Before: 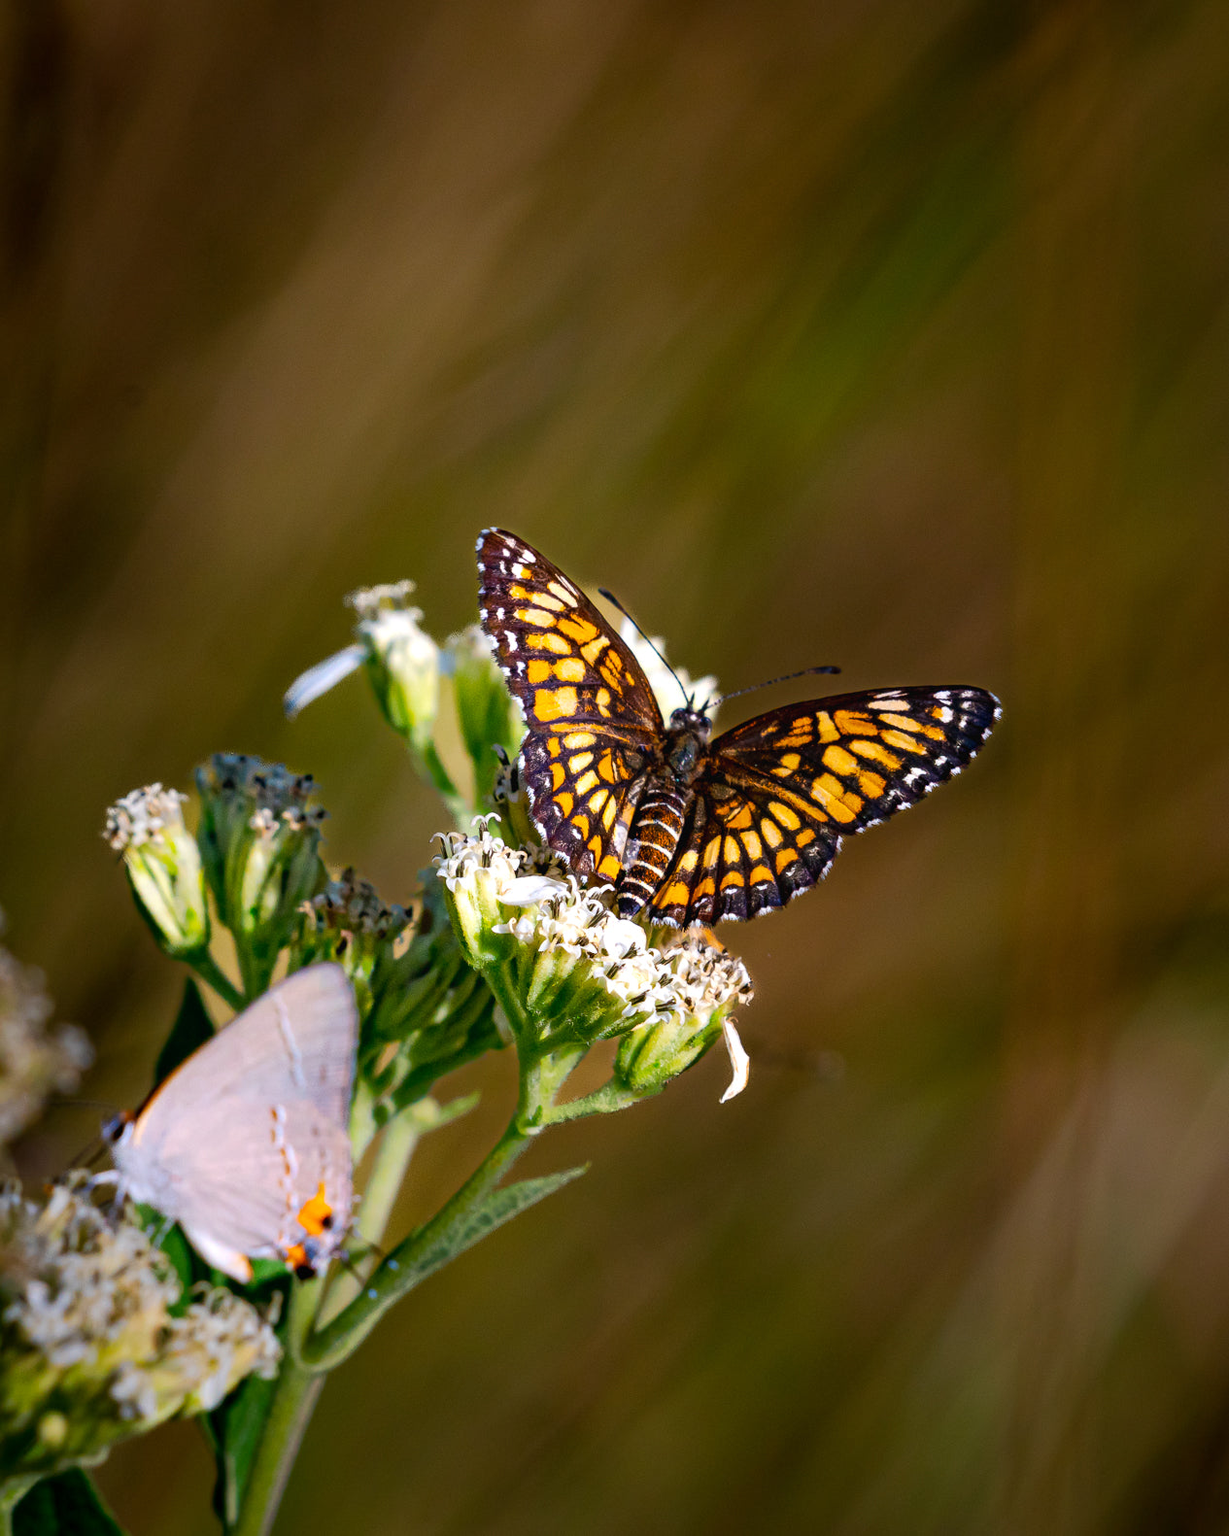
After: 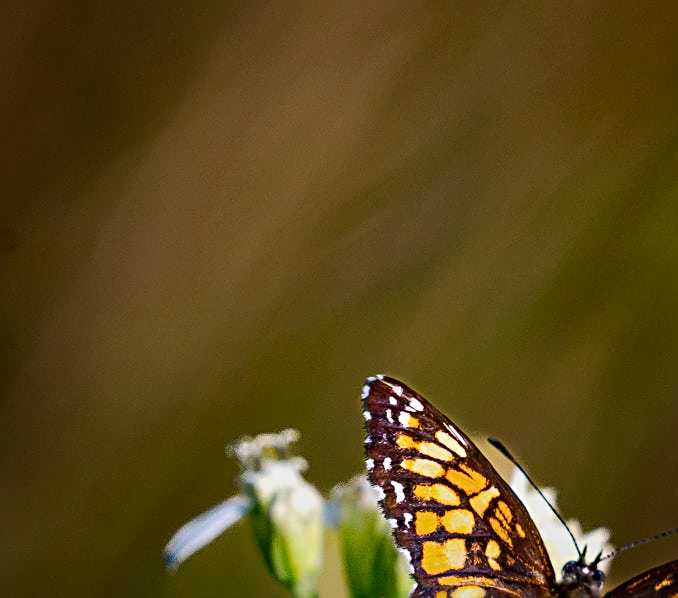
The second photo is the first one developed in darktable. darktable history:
graduated density: rotation -180°, offset 24.95
crop: left 10.121%, top 10.631%, right 36.218%, bottom 51.526%
sharpen: radius 3.119
contrast brightness saturation: contrast 0.1, brightness 0.02, saturation 0.02
